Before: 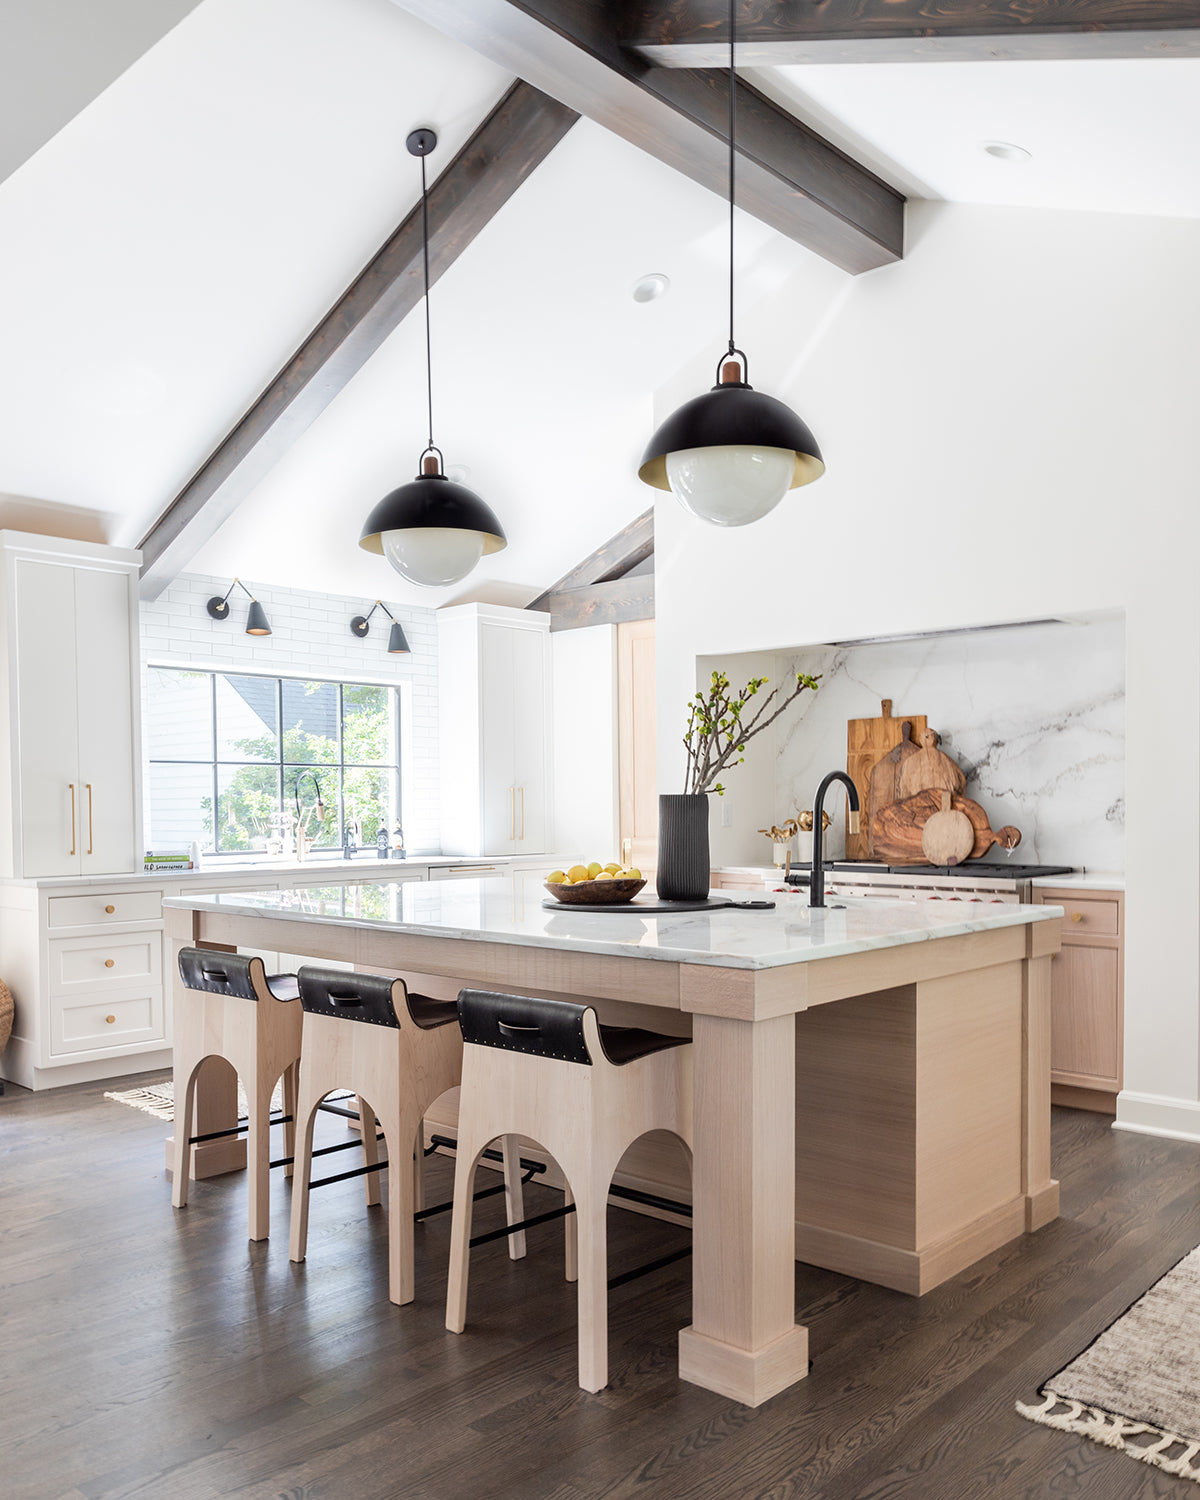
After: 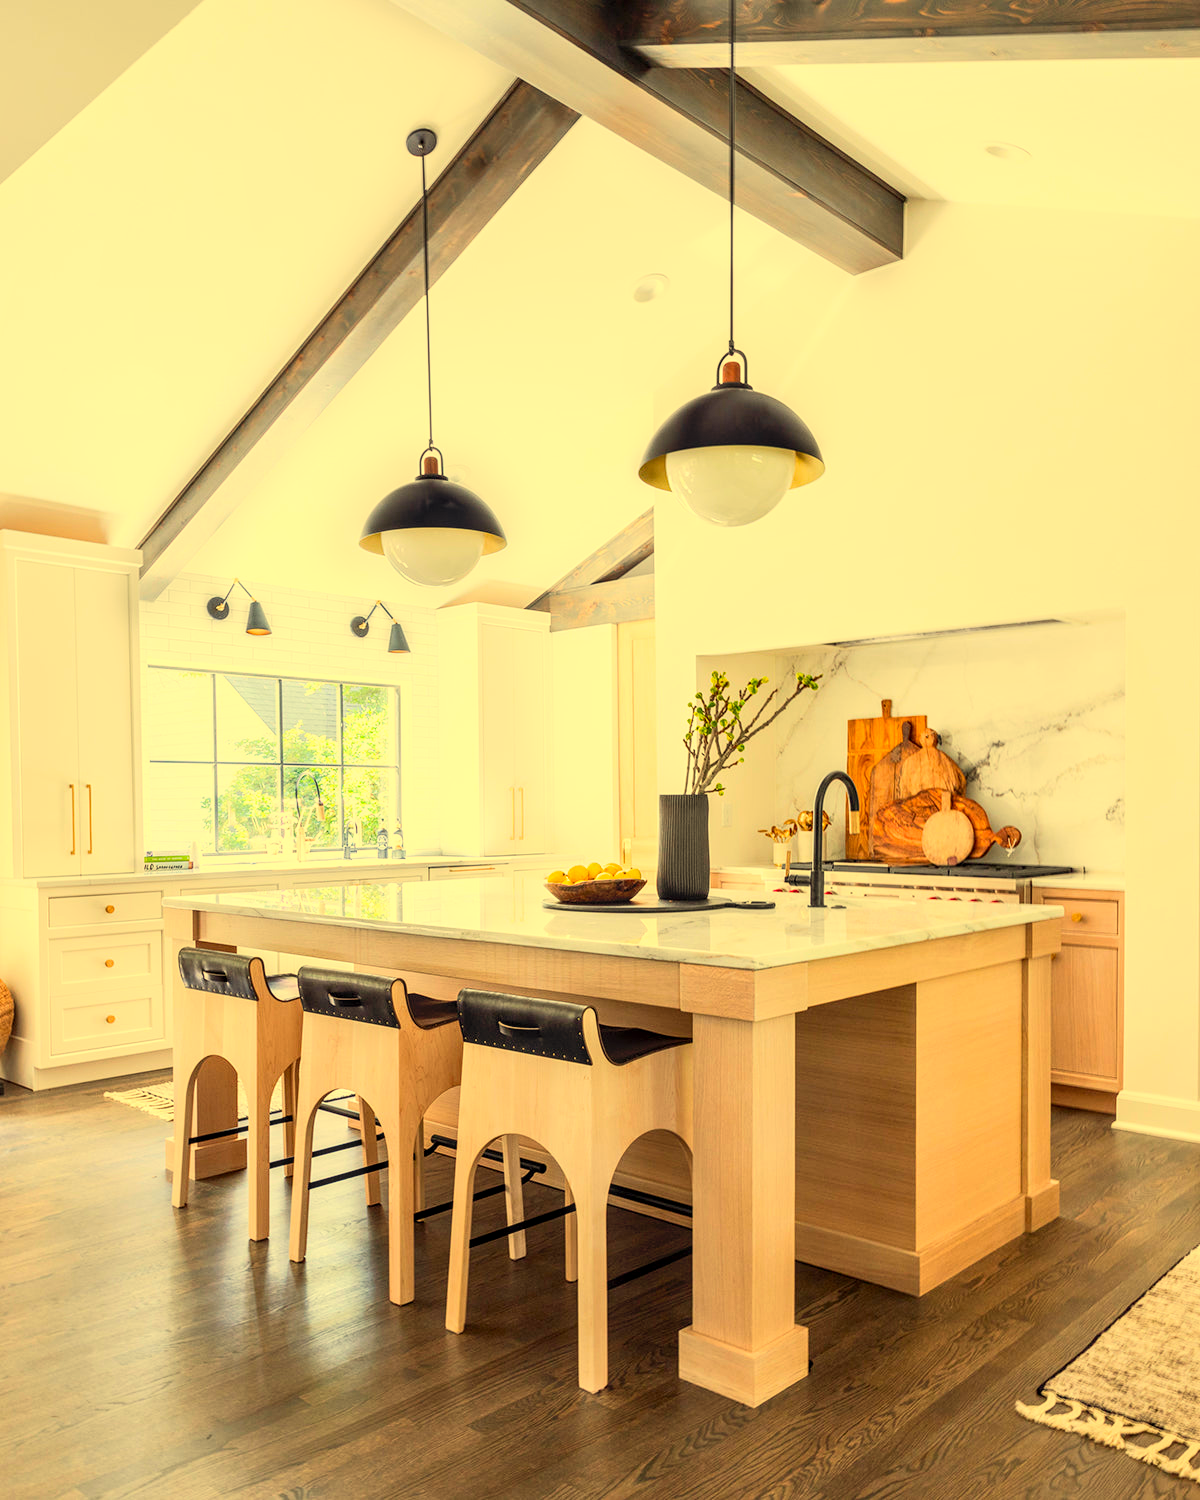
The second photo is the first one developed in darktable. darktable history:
exposure: black level correction 0.002, exposure -0.1 EV, compensate highlight preservation false
contrast brightness saturation: contrast 0.2, brightness 0.2, saturation 0.8
white balance: red 1.08, blue 0.791
local contrast: on, module defaults
